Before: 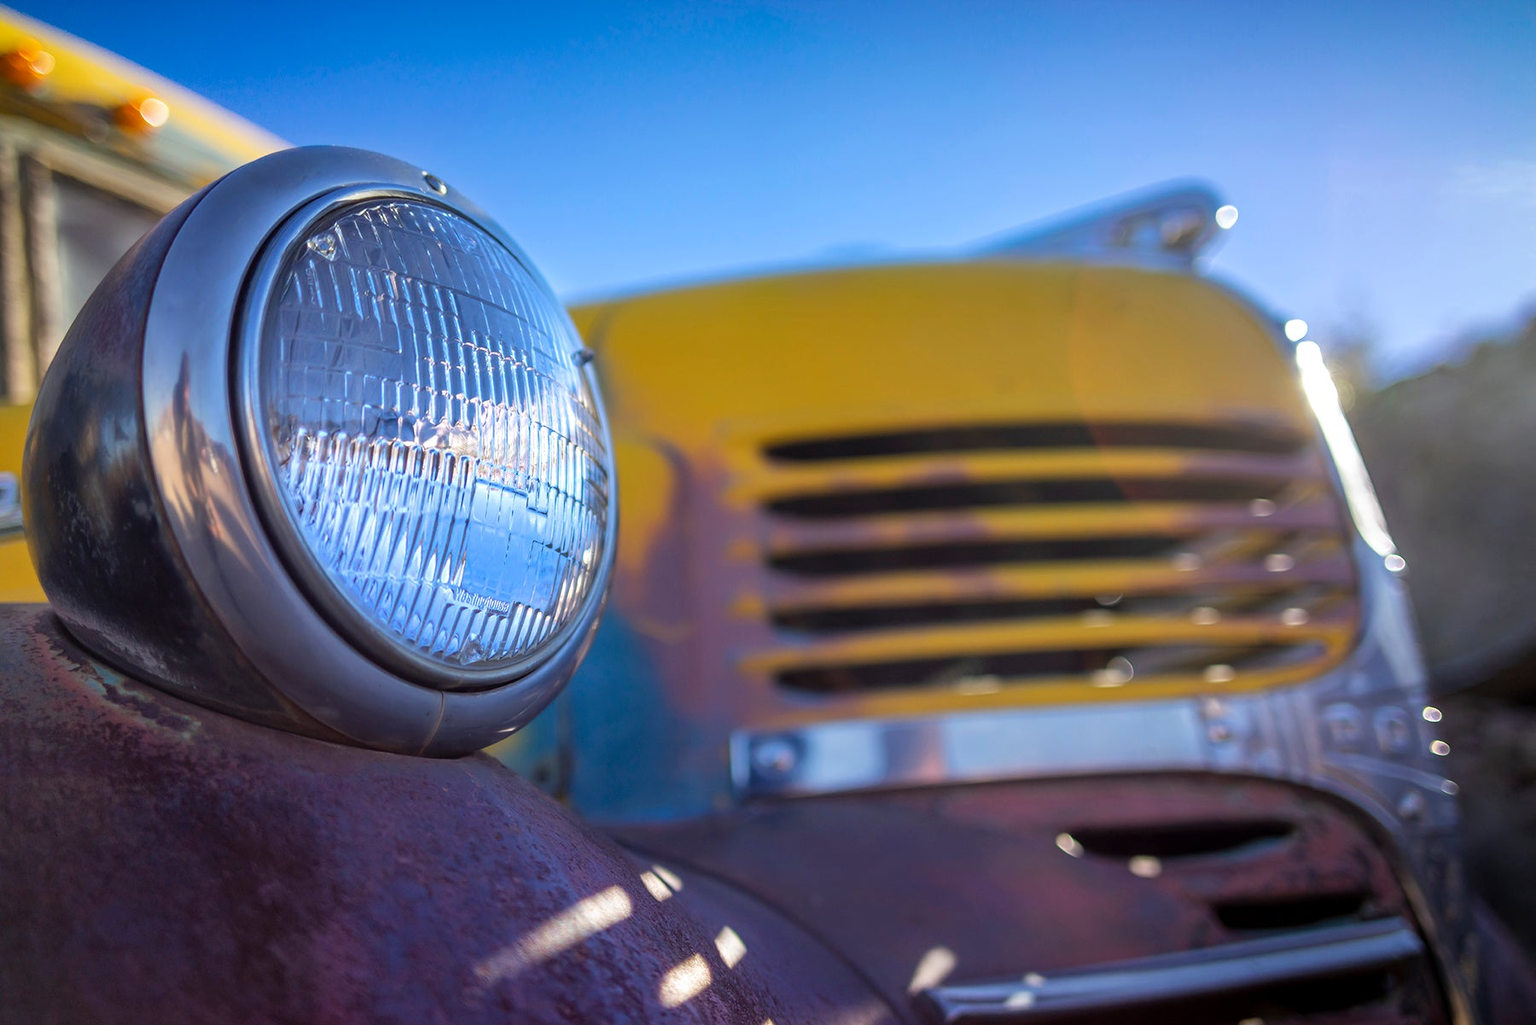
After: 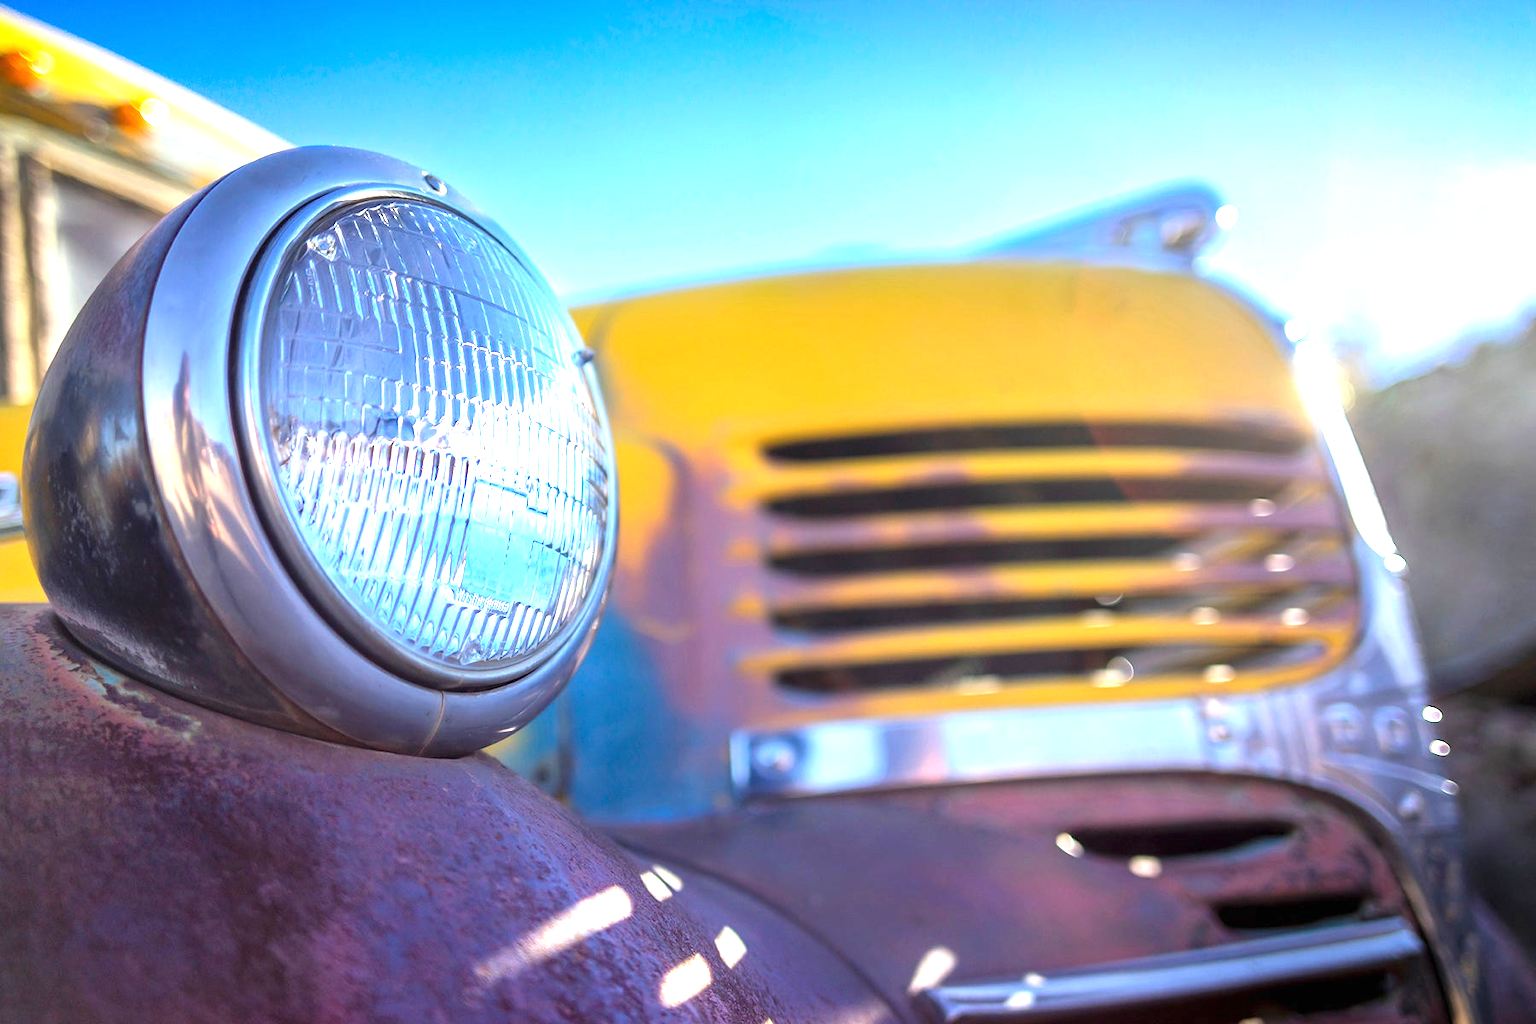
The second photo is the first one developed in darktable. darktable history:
exposure: black level correction 0, exposure 1.379 EV, compensate exposure bias true, compensate highlight preservation false
